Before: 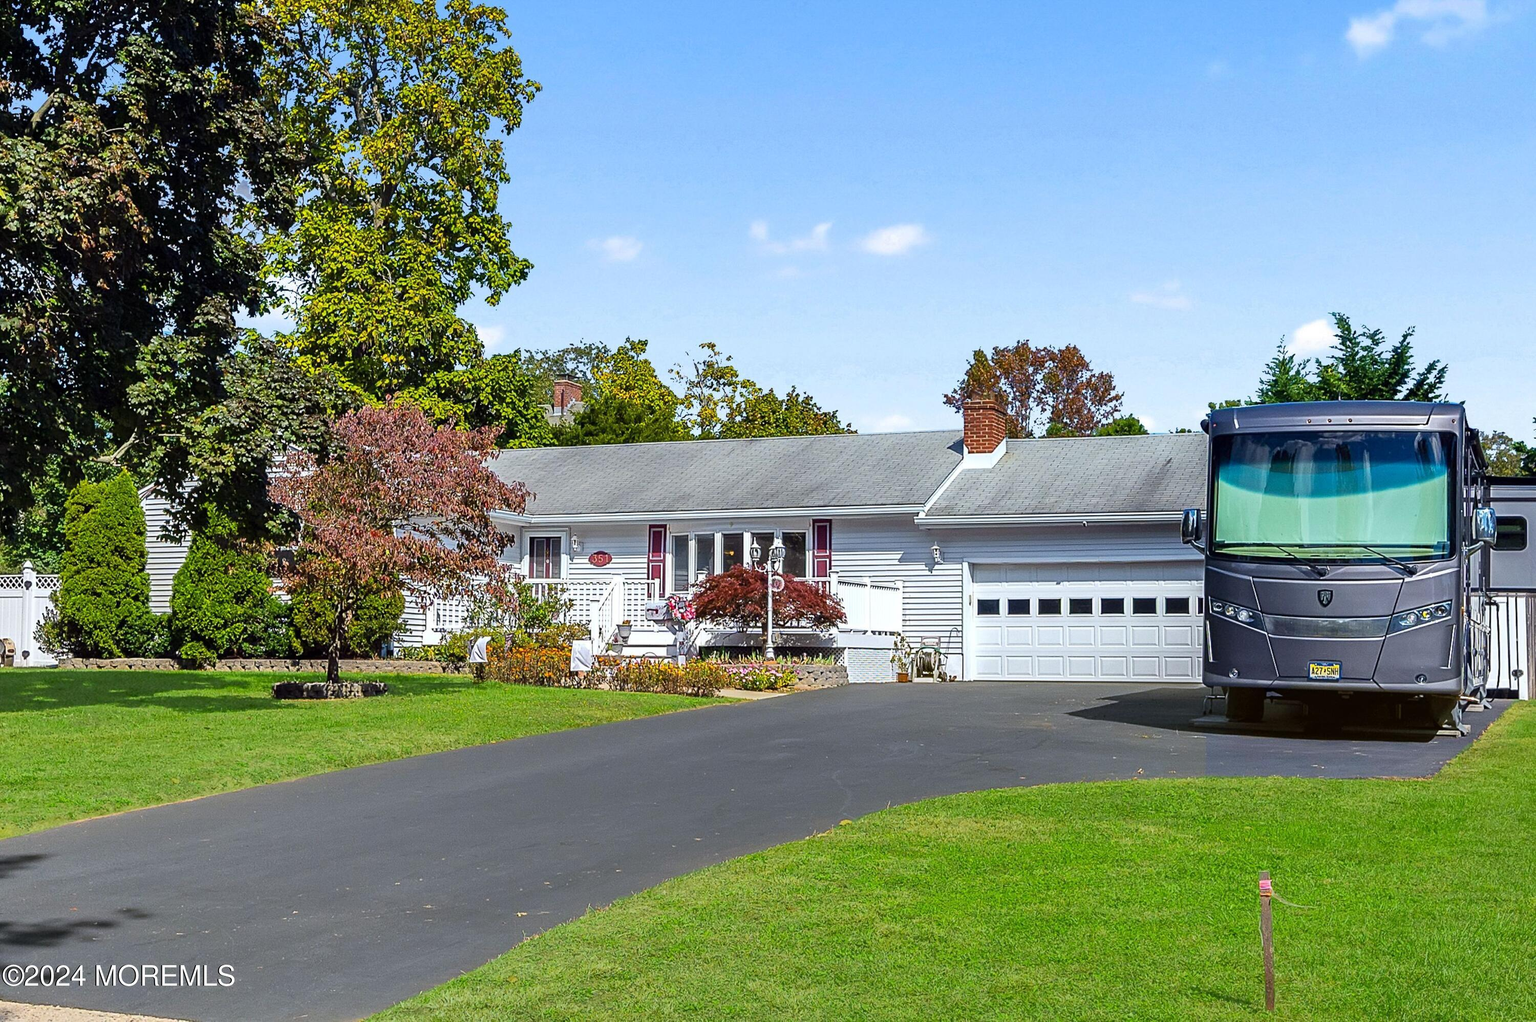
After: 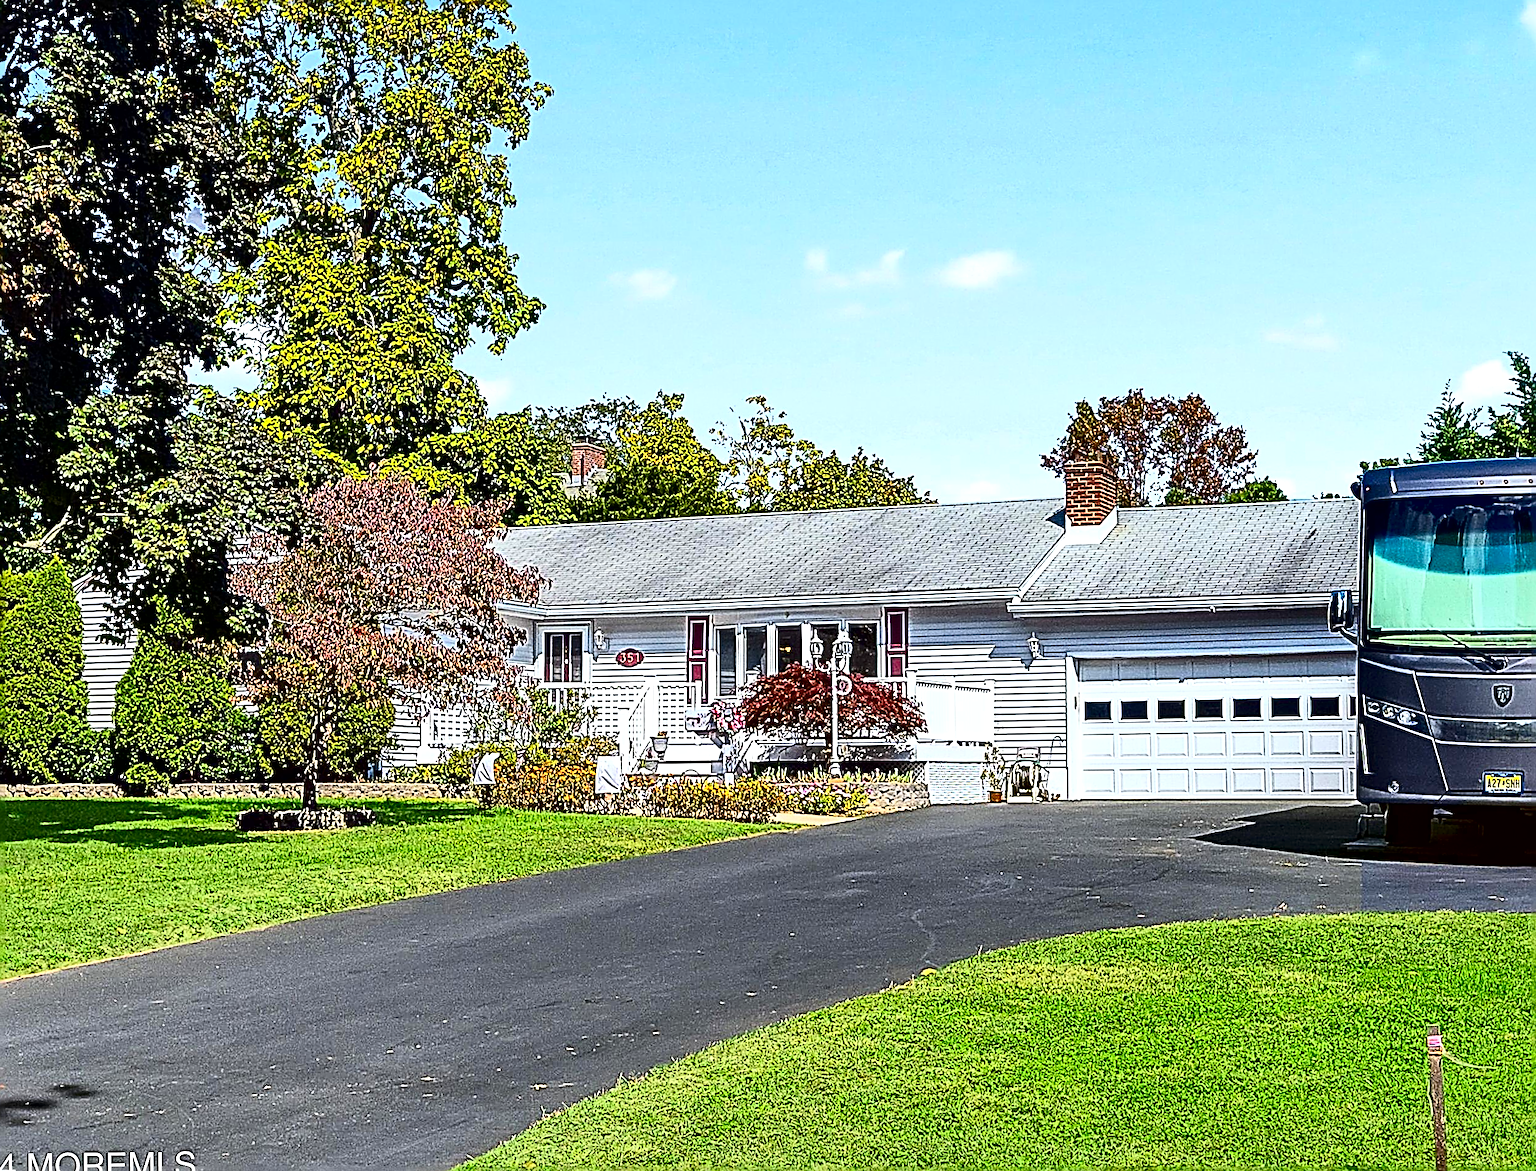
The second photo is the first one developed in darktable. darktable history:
crop and rotate: angle 0.633°, left 4.331%, top 0.637%, right 11.226%, bottom 2.543%
contrast brightness saturation: contrast 0.401, brightness 0.05, saturation 0.251
local contrast: mode bilateral grid, contrast 24, coarseness 60, detail 152%, midtone range 0.2
sharpen: radius 3.163, amount 1.734
